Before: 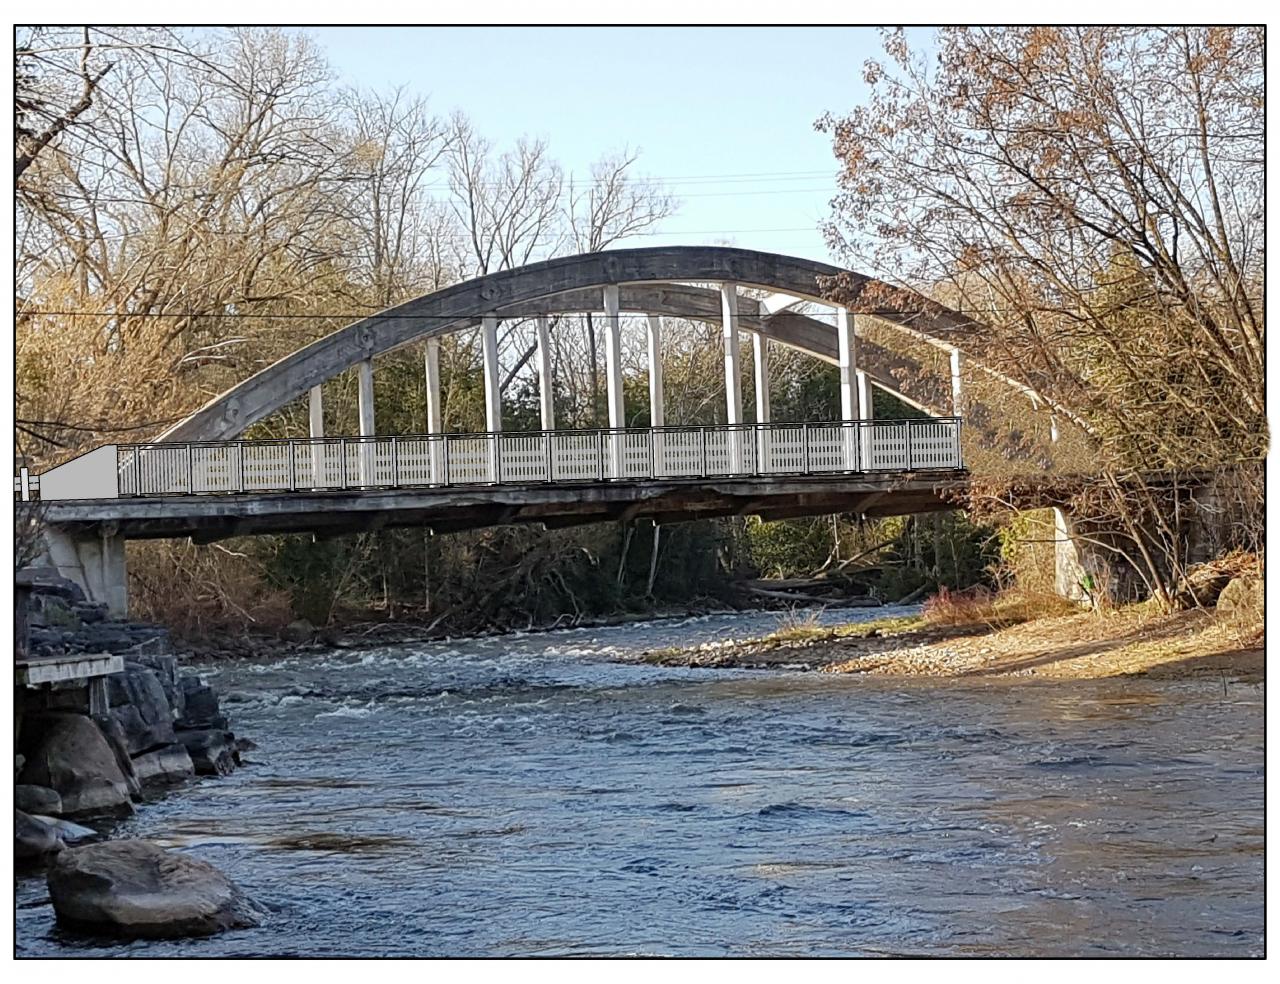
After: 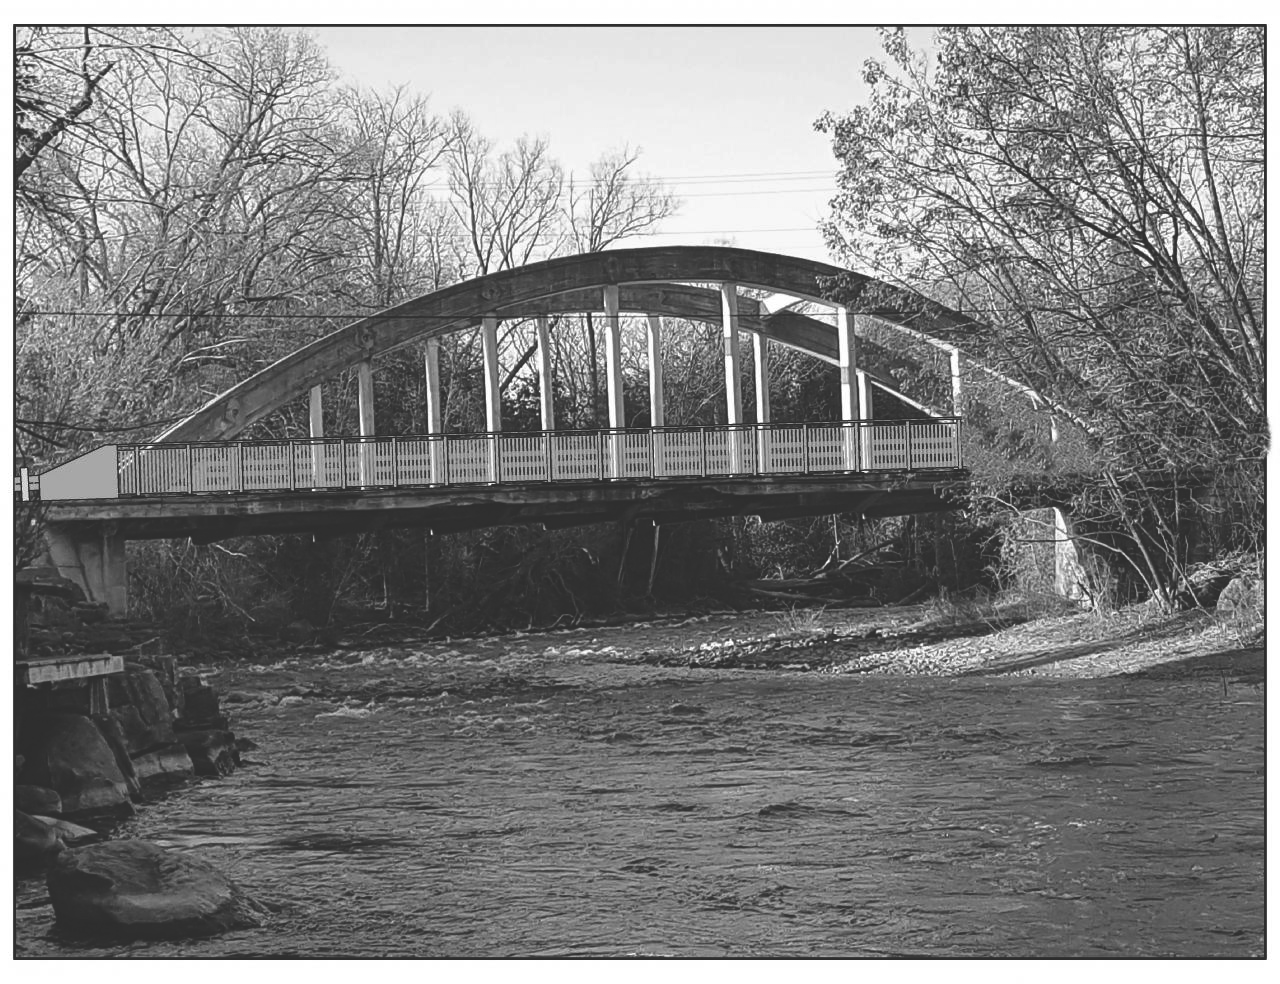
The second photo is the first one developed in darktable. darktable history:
rgb curve: curves: ch0 [(0, 0.186) (0.314, 0.284) (0.775, 0.708) (1, 1)], compensate middle gray true, preserve colors none
color zones: curves: ch1 [(0, -0.394) (0.143, -0.394) (0.286, -0.394) (0.429, -0.392) (0.571, -0.391) (0.714, -0.391) (0.857, -0.391) (1, -0.394)]
